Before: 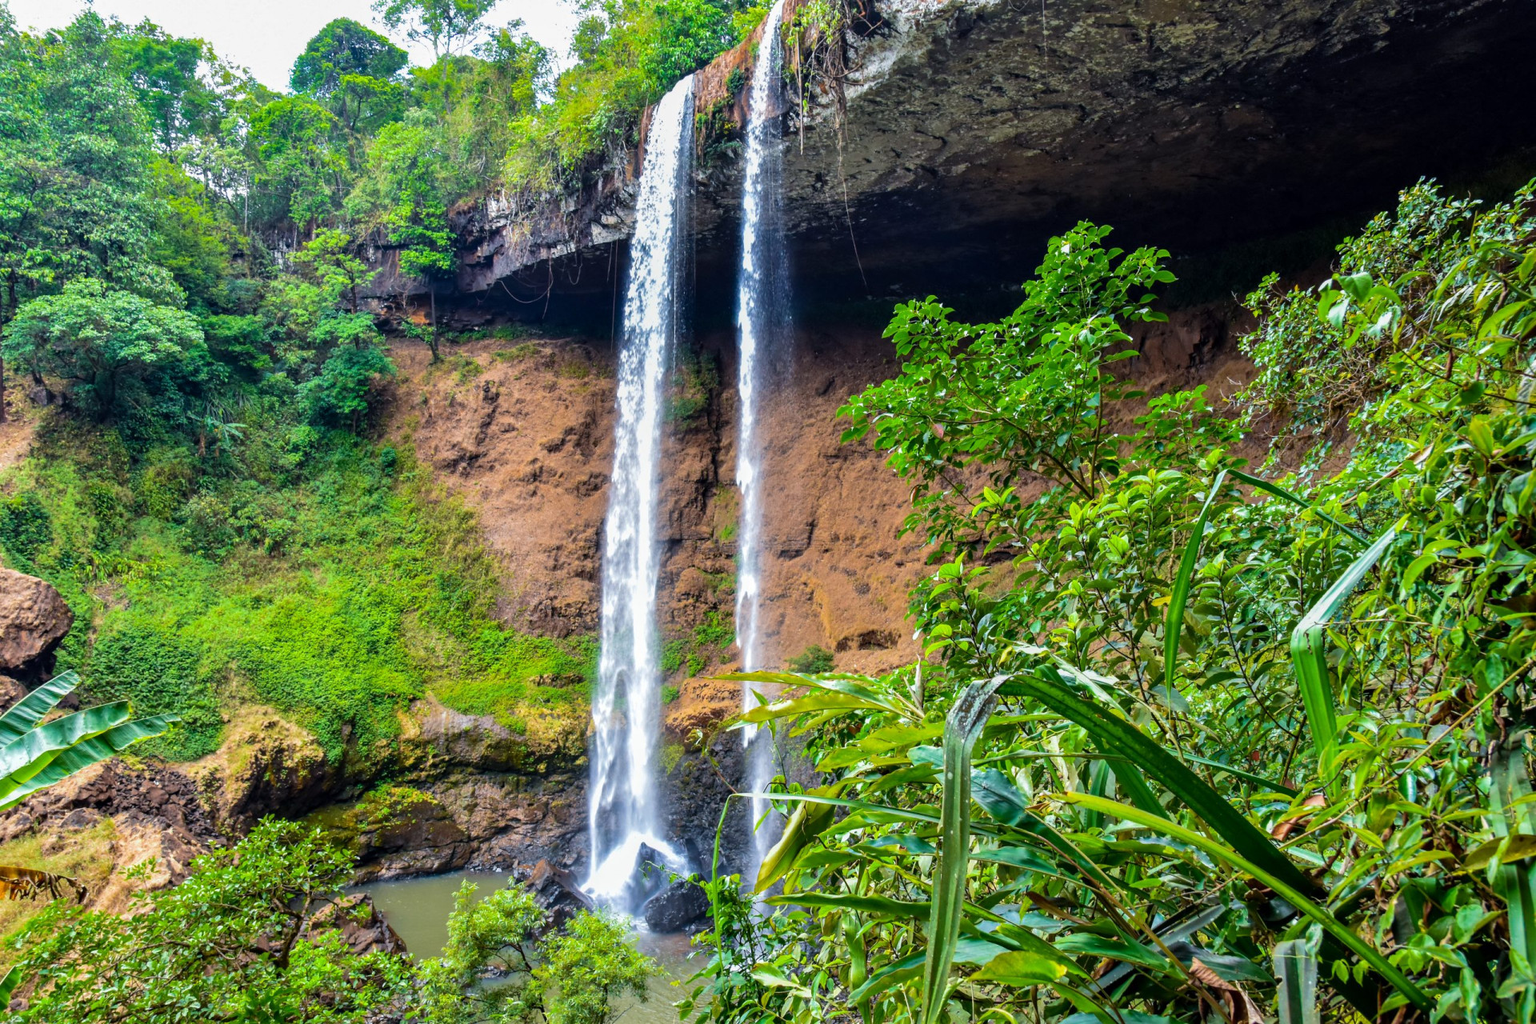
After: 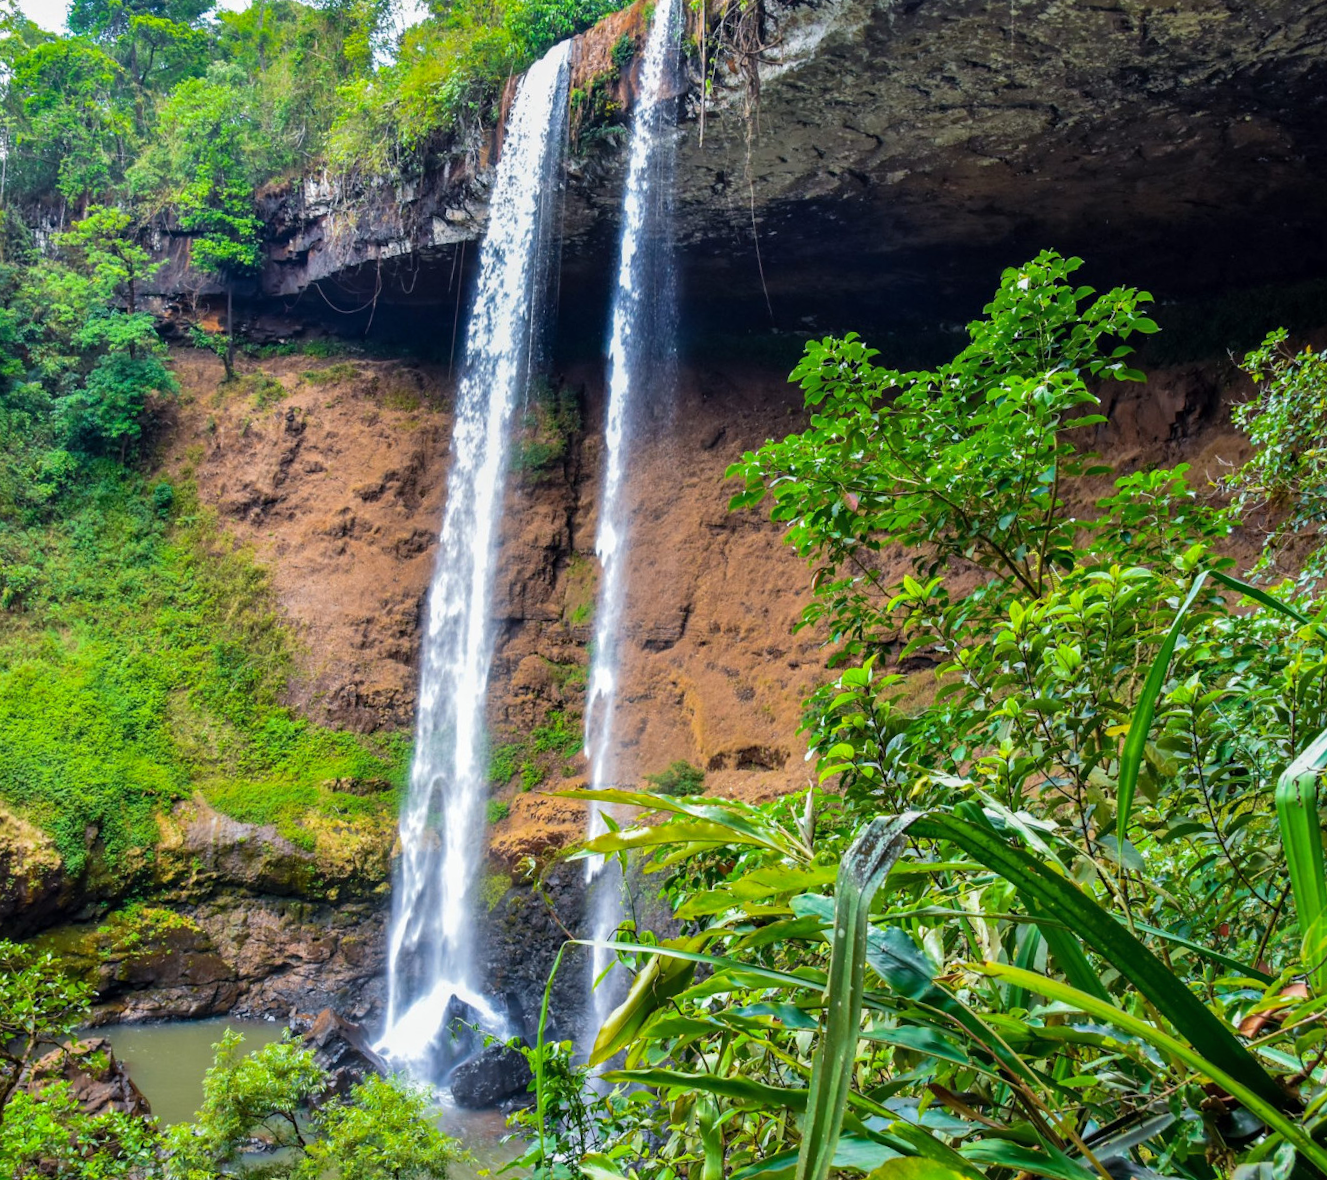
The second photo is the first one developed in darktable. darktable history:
shadows and highlights: shadows 25, highlights -25
crop and rotate: angle -3.27°, left 14.277%, top 0.028%, right 10.766%, bottom 0.028%
